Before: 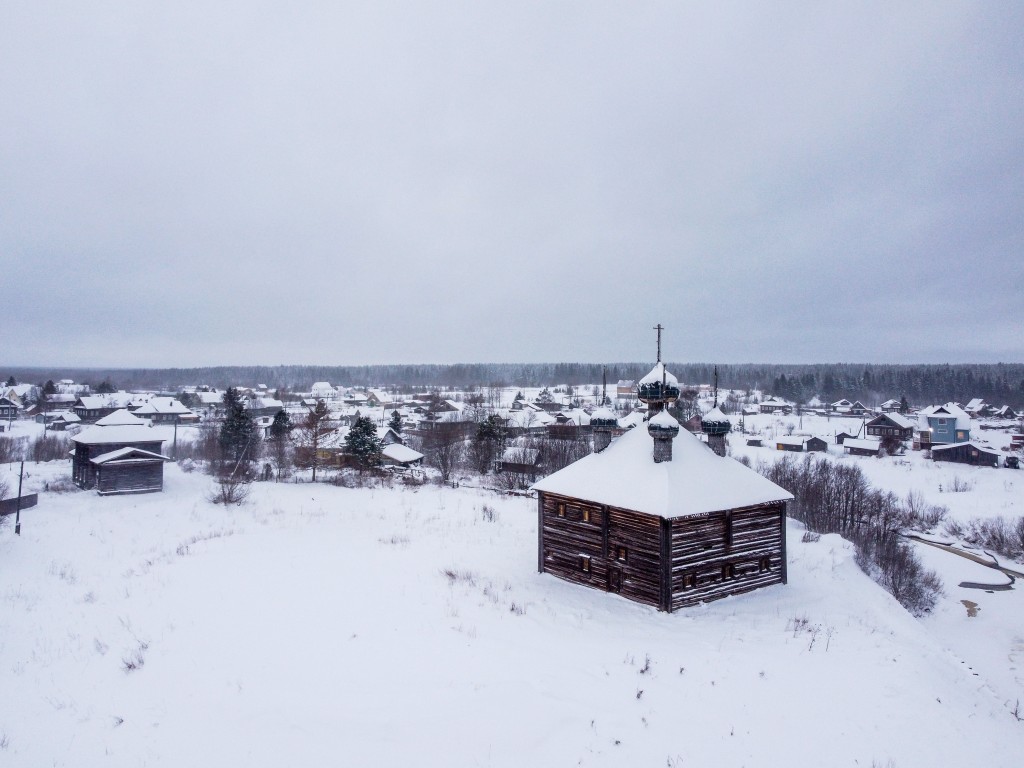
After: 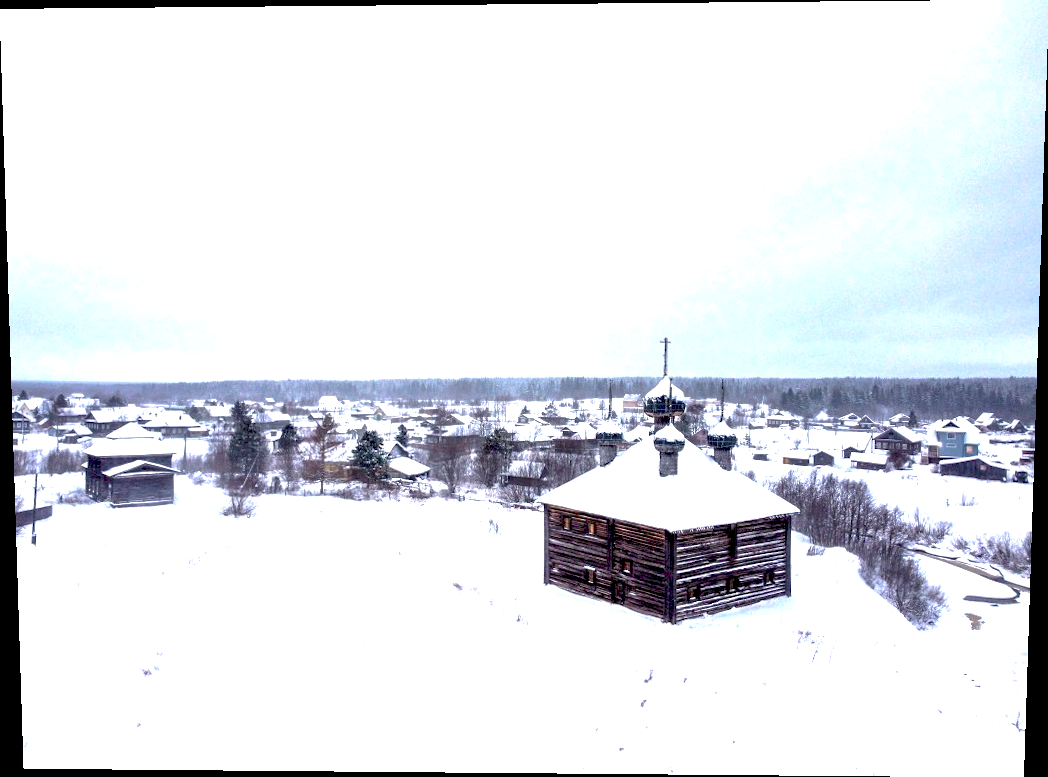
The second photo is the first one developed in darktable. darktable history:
exposure: black level correction 0.011, exposure 1.088 EV, compensate exposure bias true, compensate highlight preservation false
rotate and perspective: lens shift (vertical) 0.048, lens shift (horizontal) -0.024, automatic cropping off
tone curve: curves: ch0 [(0, 0) (0.003, 0.126) (0.011, 0.129) (0.025, 0.133) (0.044, 0.143) (0.069, 0.155) (0.1, 0.17) (0.136, 0.189) (0.177, 0.217) (0.224, 0.25) (0.277, 0.293) (0.335, 0.346) (0.399, 0.398) (0.468, 0.456) (0.543, 0.517) (0.623, 0.583) (0.709, 0.659) (0.801, 0.756) (0.898, 0.856) (1, 1)], preserve colors none
